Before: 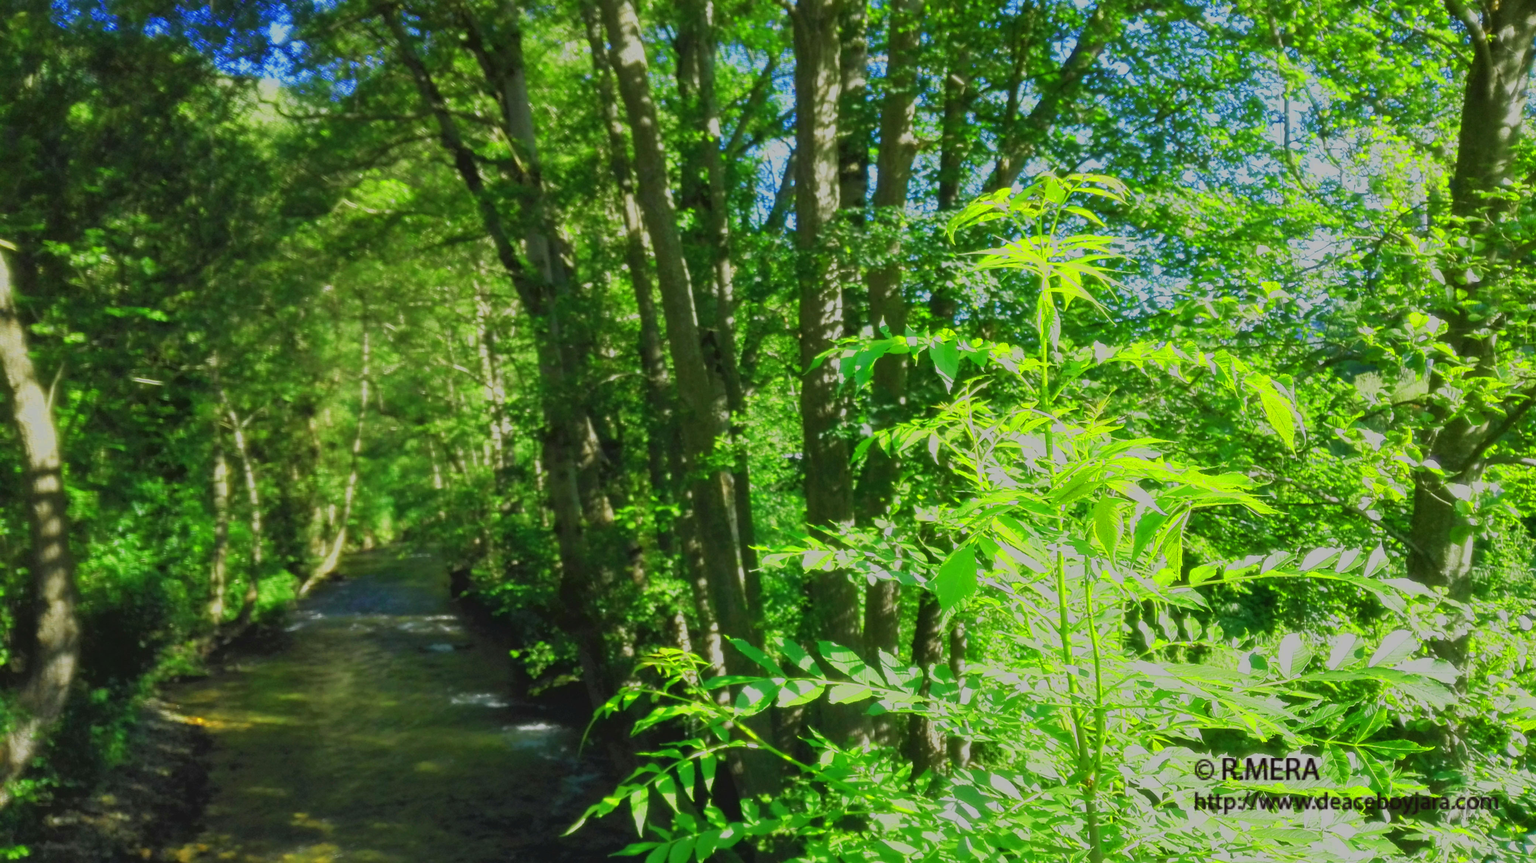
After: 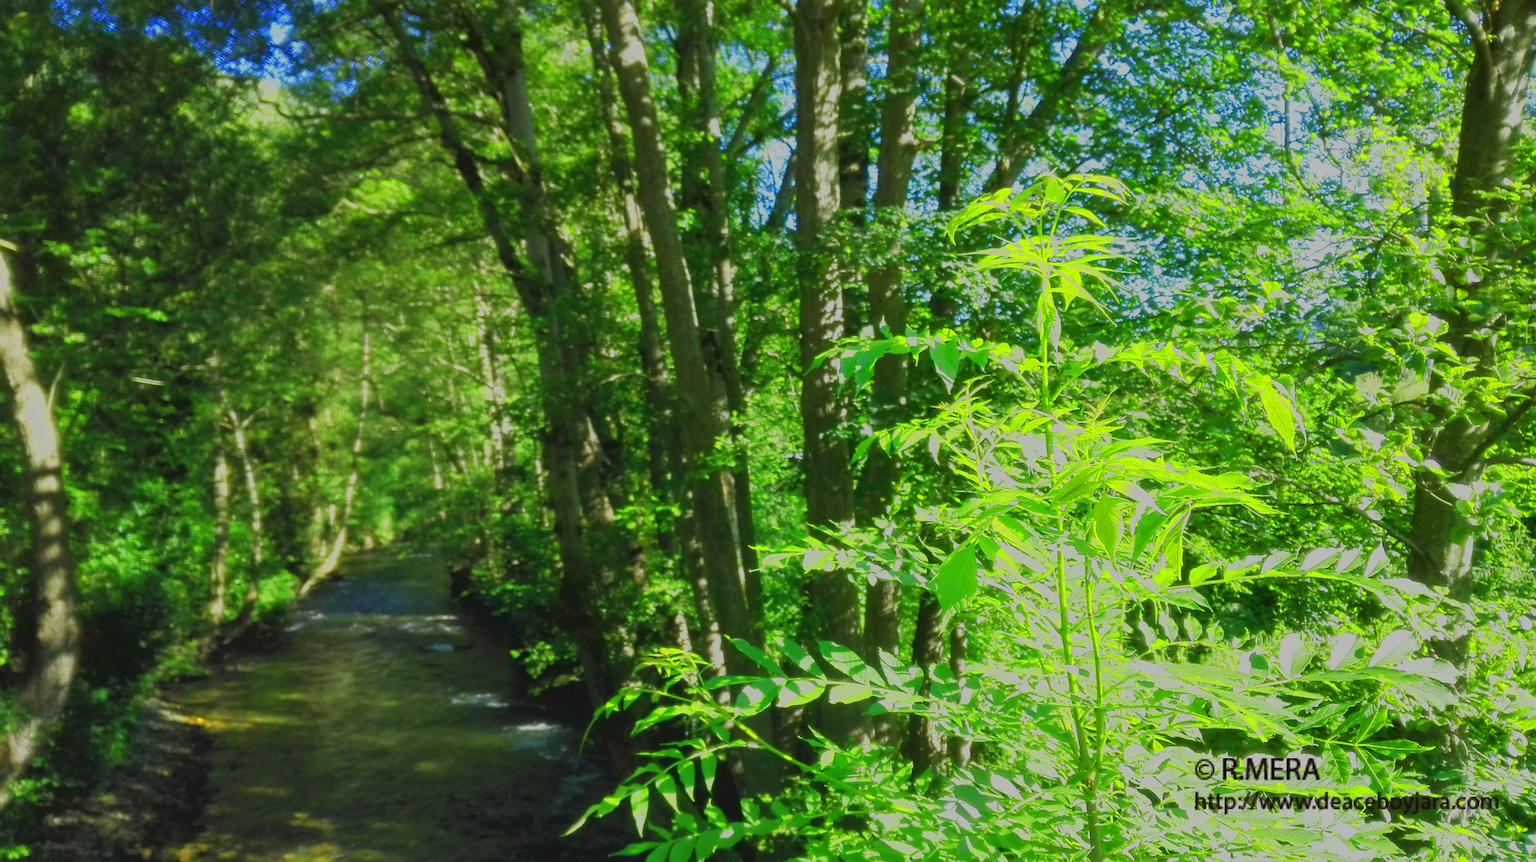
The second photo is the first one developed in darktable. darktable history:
sharpen: radius 1.836, amount 0.413, threshold 1.62
